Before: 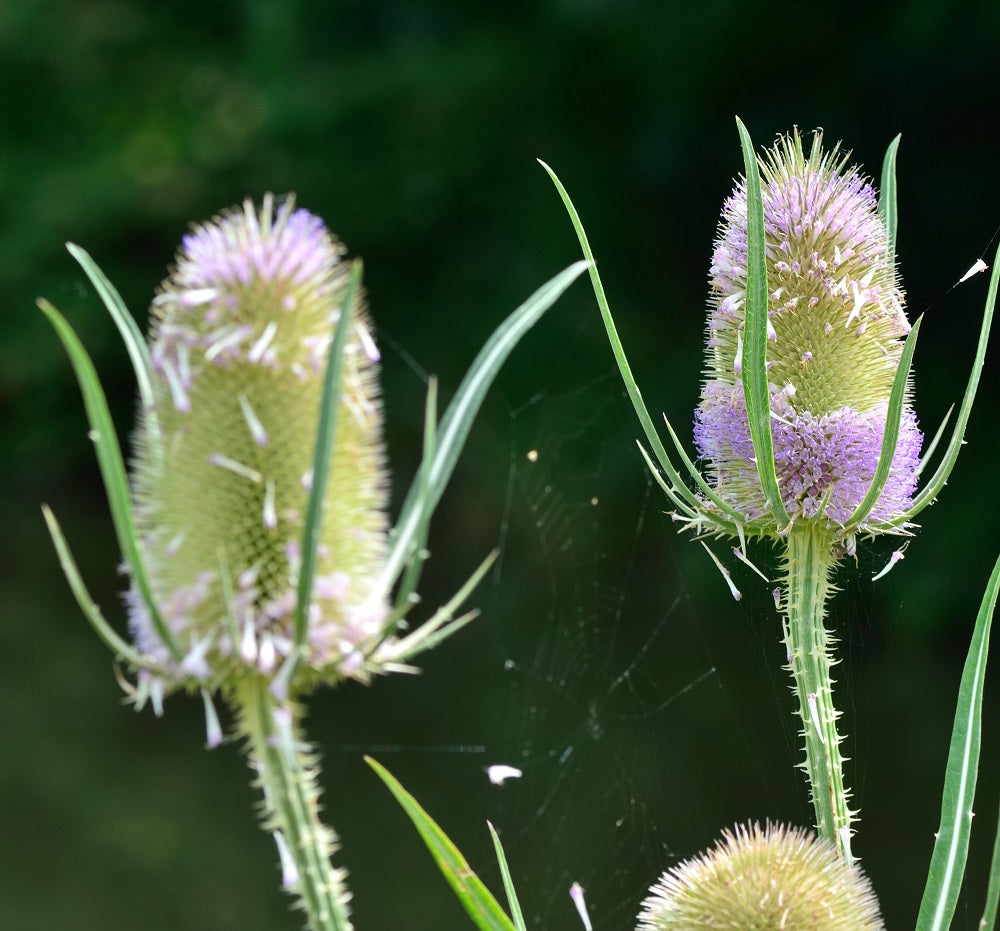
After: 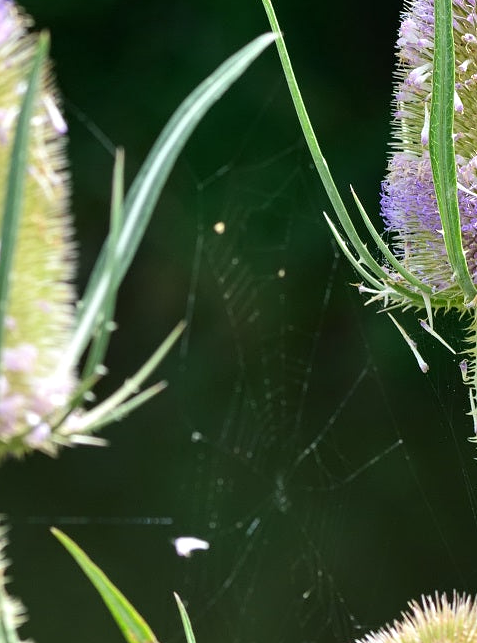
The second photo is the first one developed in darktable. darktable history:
contrast equalizer: y [[0.502, 0.505, 0.512, 0.529, 0.564, 0.588], [0.5 ×6], [0.502, 0.505, 0.512, 0.529, 0.564, 0.588], [0, 0.001, 0.001, 0.004, 0.008, 0.011], [0, 0.001, 0.001, 0.004, 0.008, 0.011]]
crop: left 31.36%, top 24.555%, right 20.343%, bottom 6.295%
